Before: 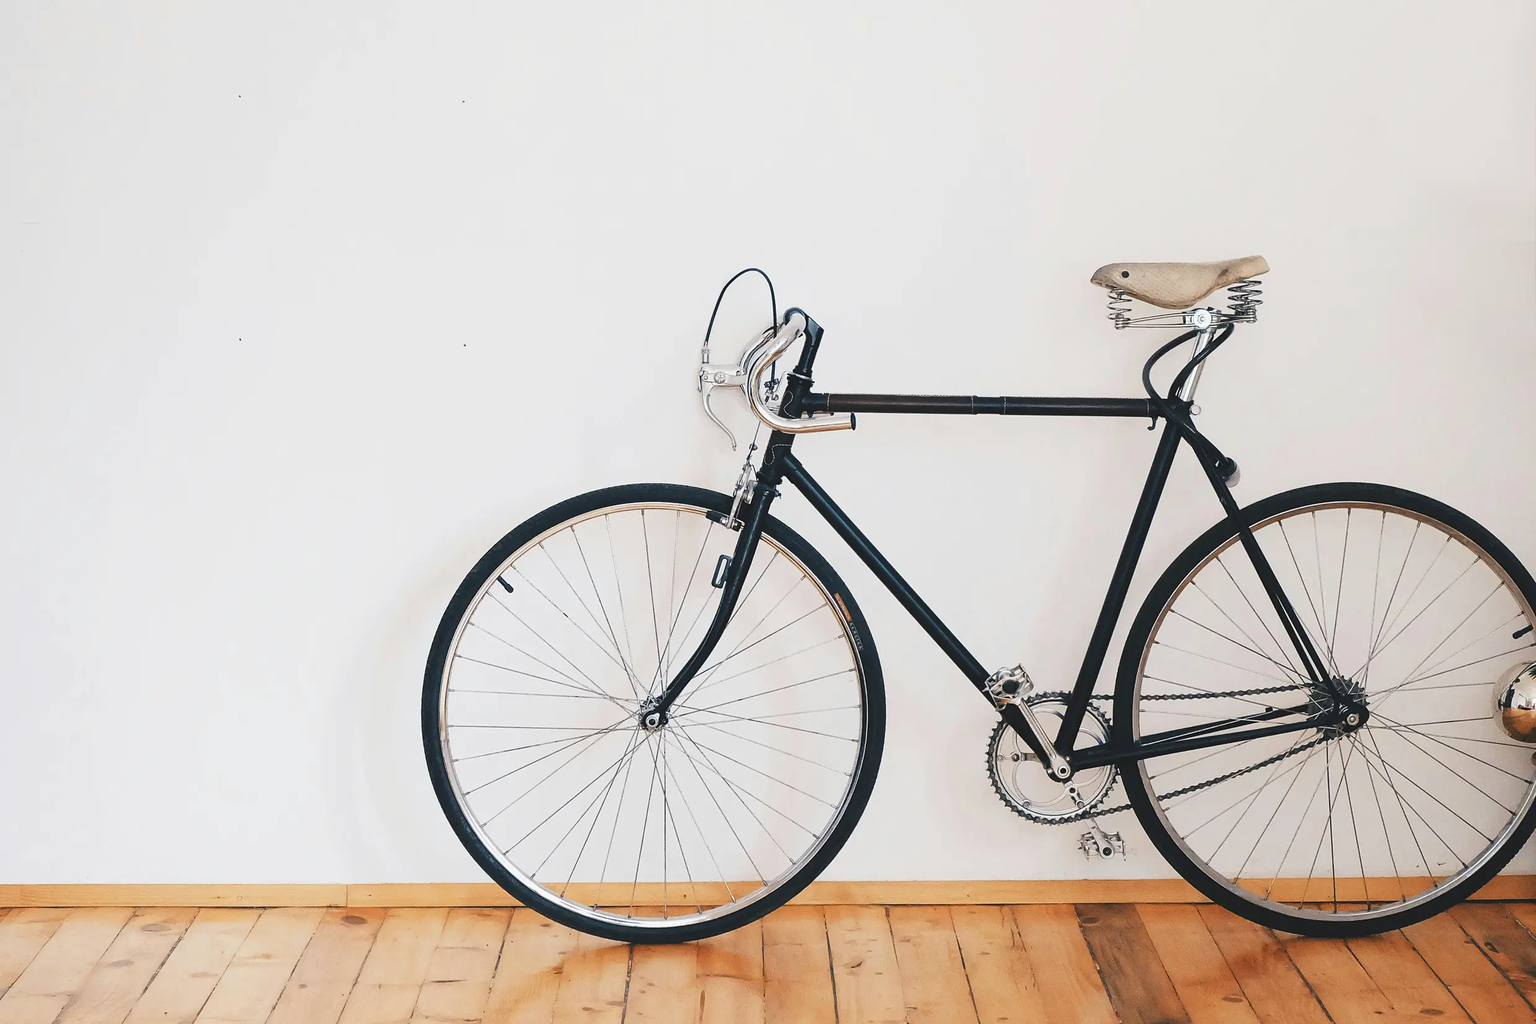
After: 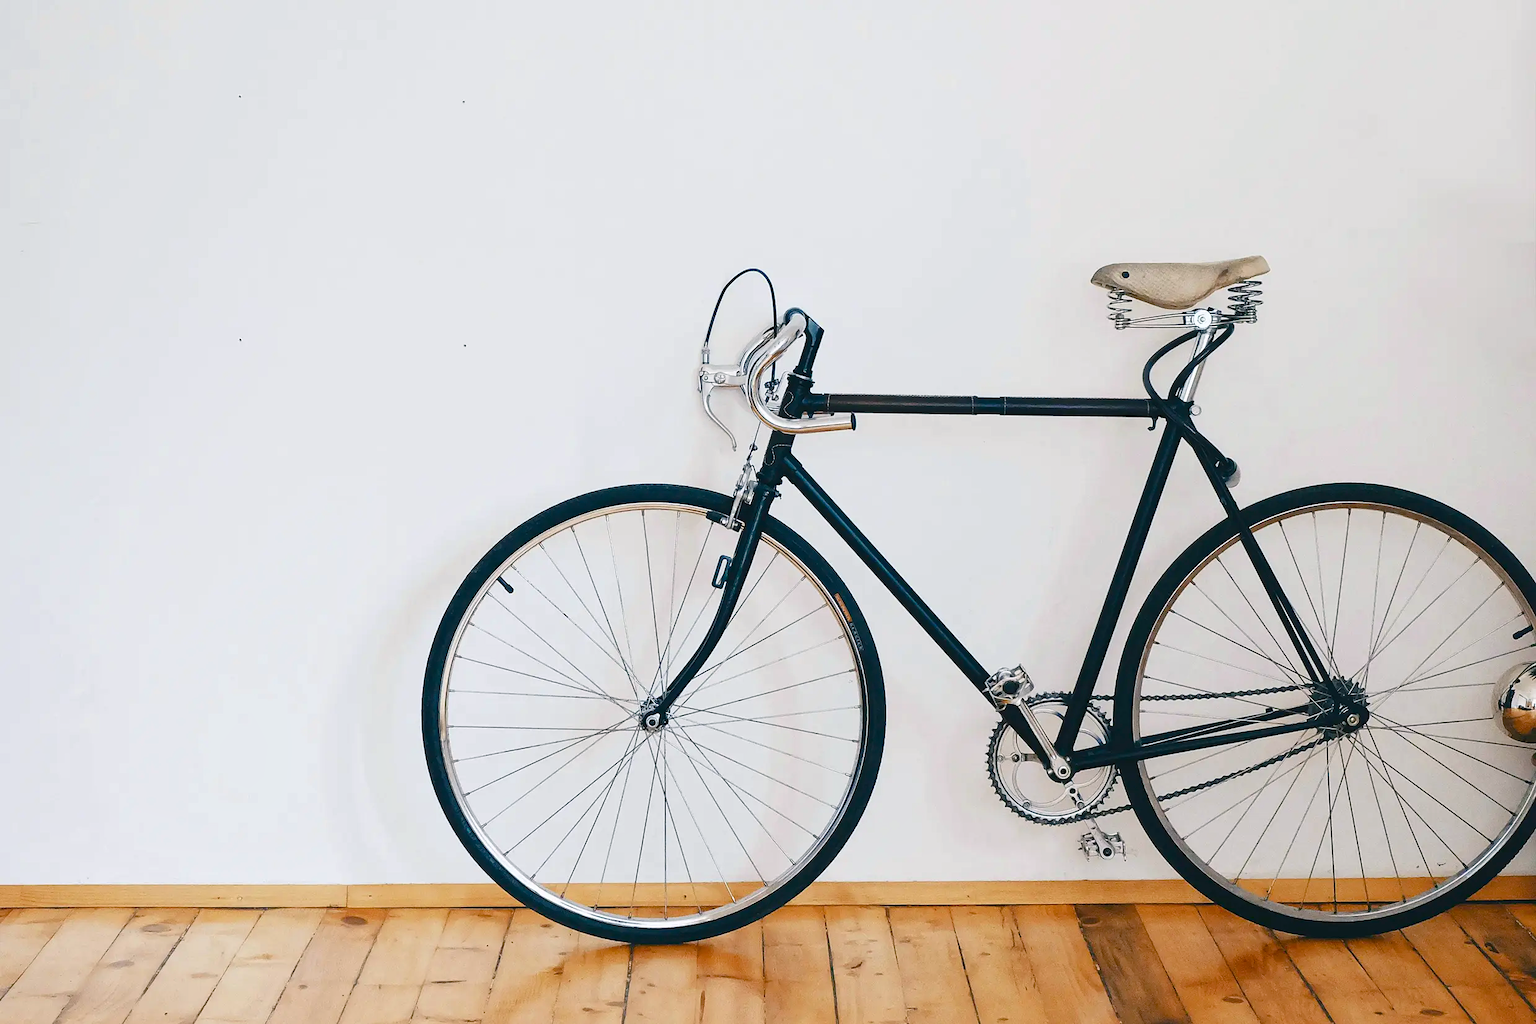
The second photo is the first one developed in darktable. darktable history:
color balance rgb: power › luminance -7.815%, power › chroma 1.076%, power › hue 216.61°, perceptual saturation grading › global saturation 20%, perceptual saturation grading › highlights -25.045%, perceptual saturation grading › shadows 24.757%, global vibrance 30.036%
local contrast: mode bilateral grid, contrast 20, coarseness 49, detail 120%, midtone range 0.2
